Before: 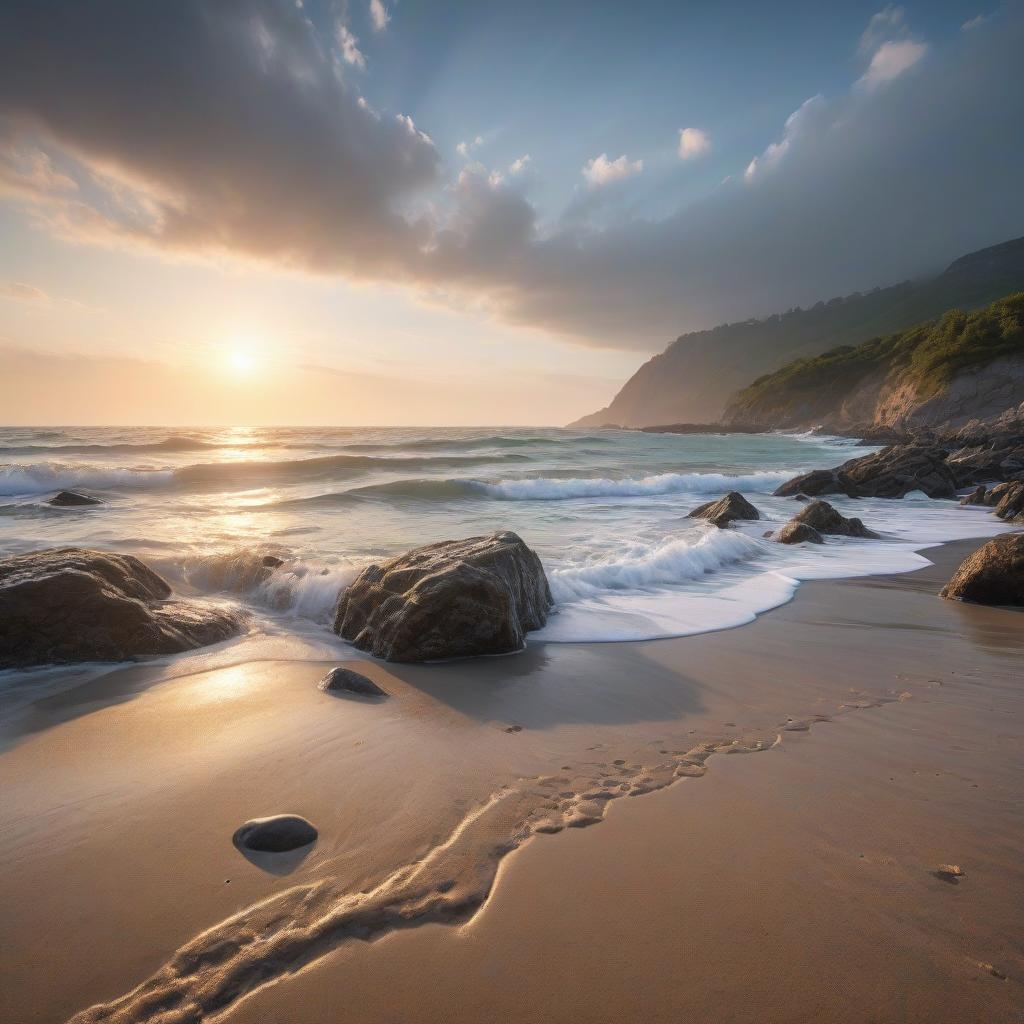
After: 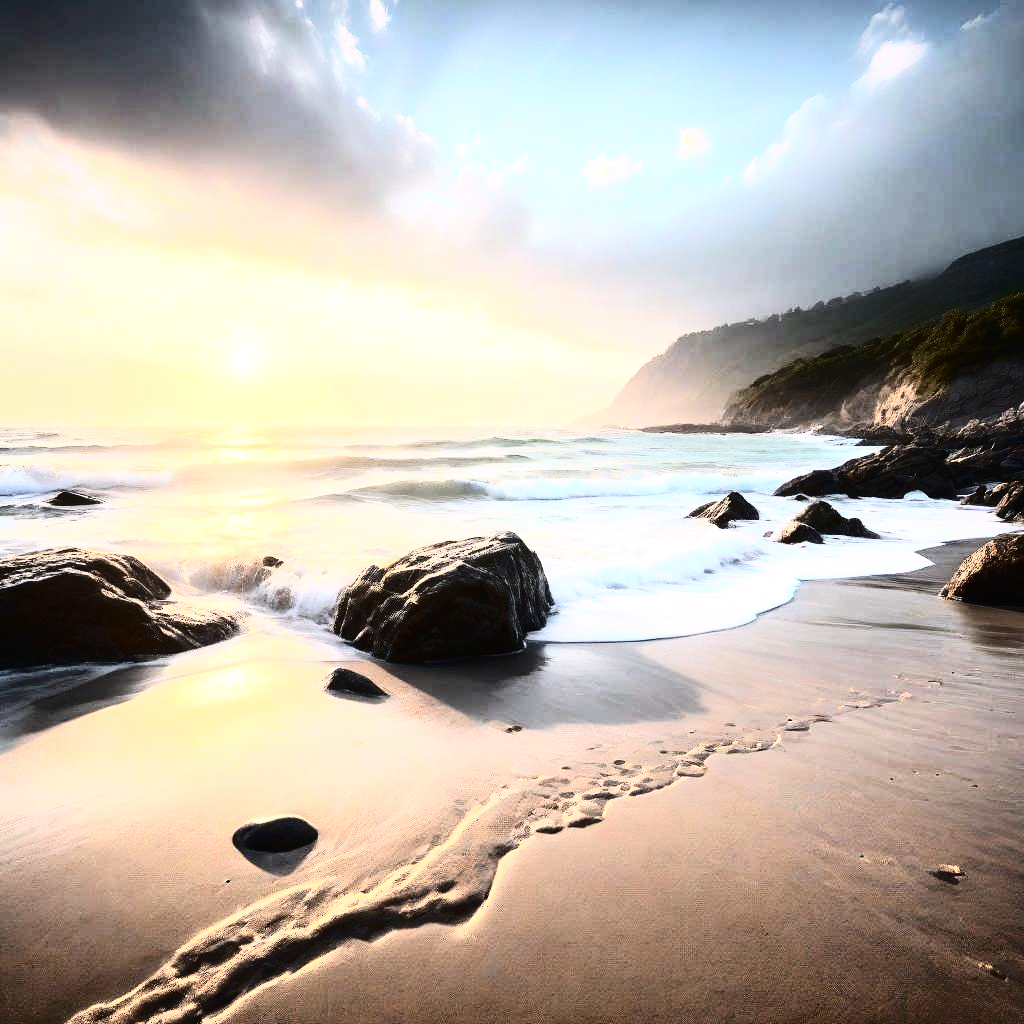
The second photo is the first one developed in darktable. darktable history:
tone curve: curves: ch0 [(0, 0) (0.003, 0.004) (0.011, 0.006) (0.025, 0.008) (0.044, 0.012) (0.069, 0.017) (0.1, 0.021) (0.136, 0.029) (0.177, 0.043) (0.224, 0.062) (0.277, 0.108) (0.335, 0.166) (0.399, 0.301) (0.468, 0.467) (0.543, 0.64) (0.623, 0.803) (0.709, 0.908) (0.801, 0.969) (0.898, 0.988) (1, 1)], color space Lab, independent channels, preserve colors none
contrast brightness saturation: brightness 0.142
tone equalizer: -8 EV -1.05 EV, -7 EV -0.977 EV, -6 EV -0.866 EV, -5 EV -0.569 EV, -3 EV 0.591 EV, -2 EV 0.862 EV, -1 EV 0.999 EV, +0 EV 1.06 EV, edges refinement/feathering 500, mask exposure compensation -1.26 EV, preserve details no
